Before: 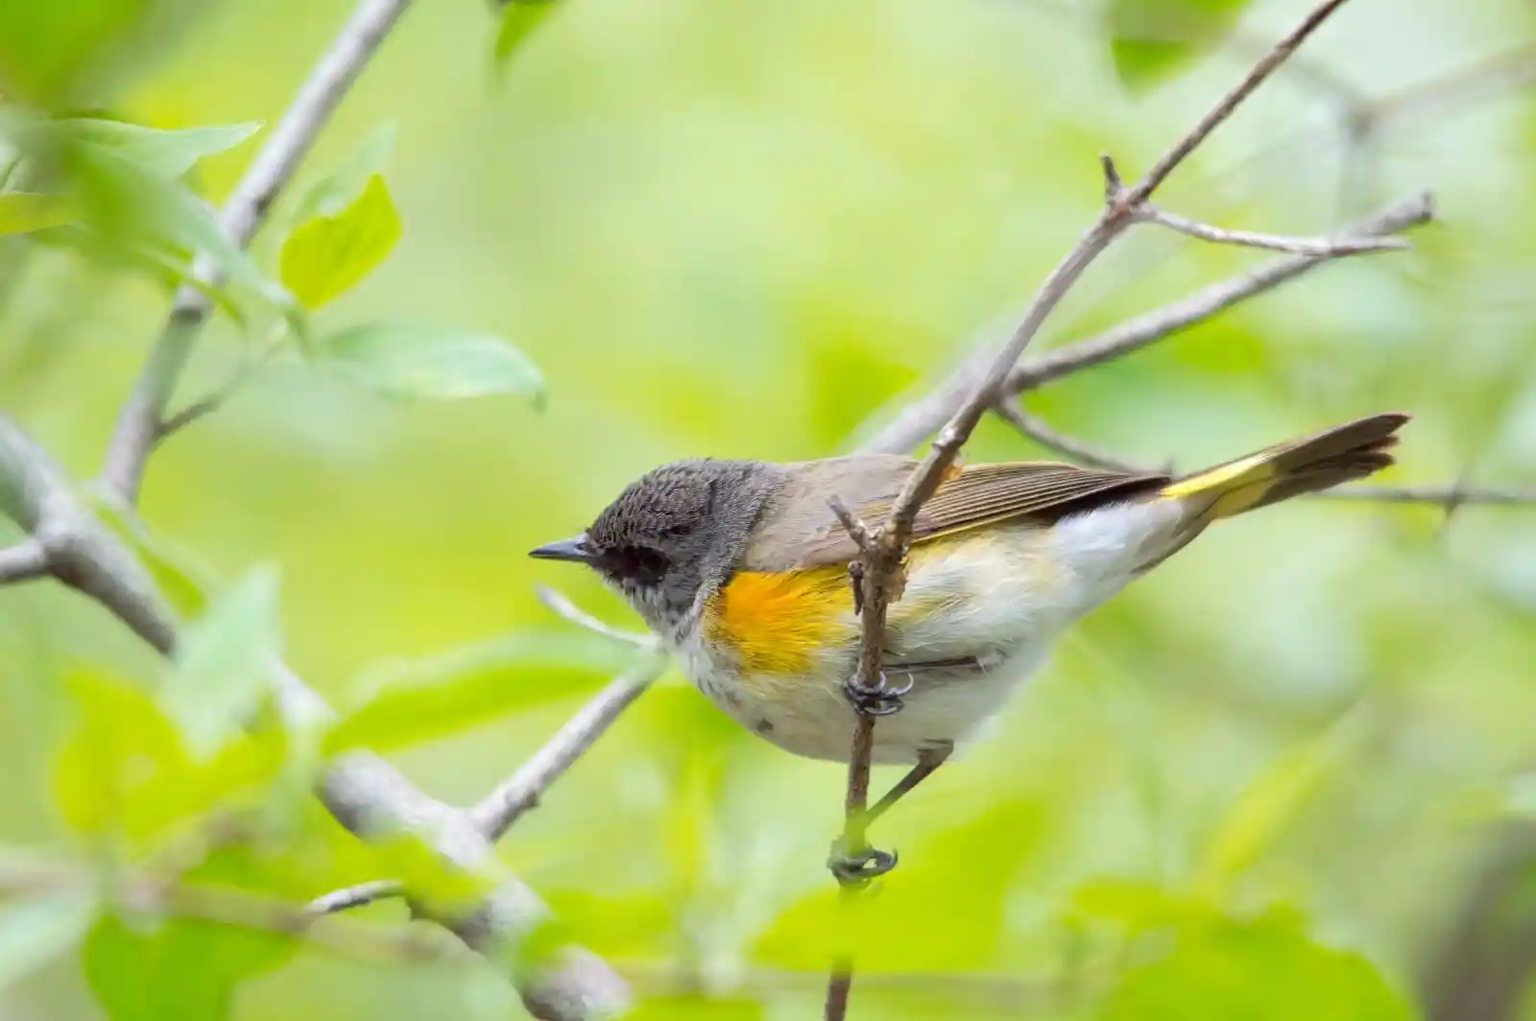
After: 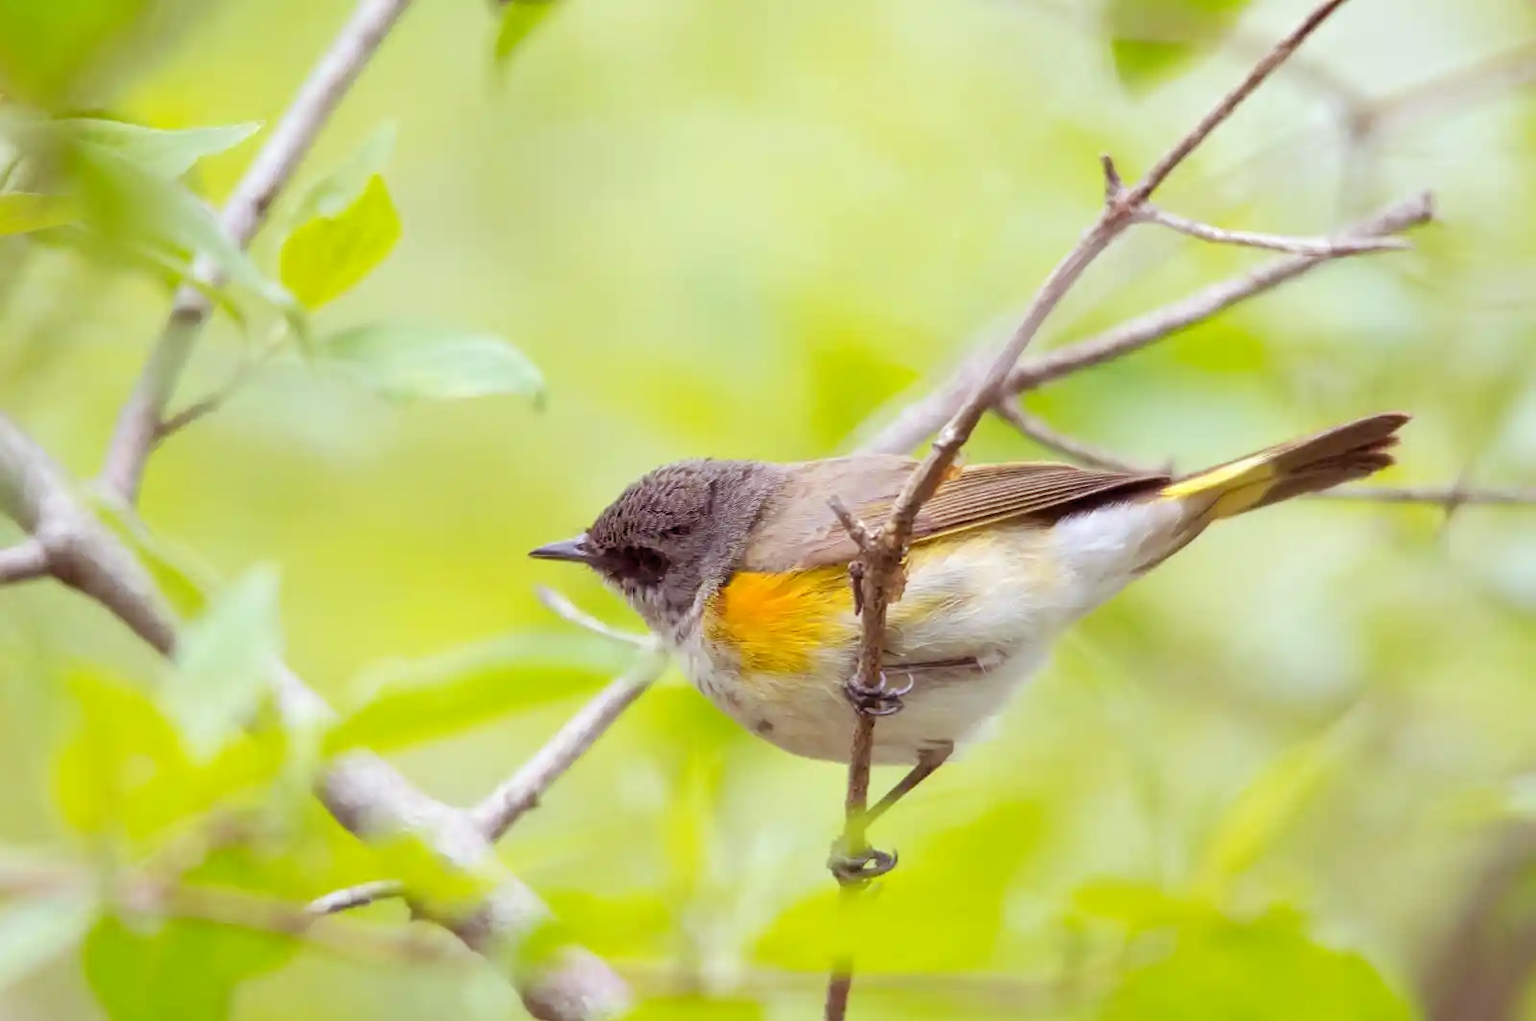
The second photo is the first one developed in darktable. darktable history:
levels: levels [0.018, 0.493, 1]
rgb levels: mode RGB, independent channels, levels [[0, 0.474, 1], [0, 0.5, 1], [0, 0.5, 1]]
